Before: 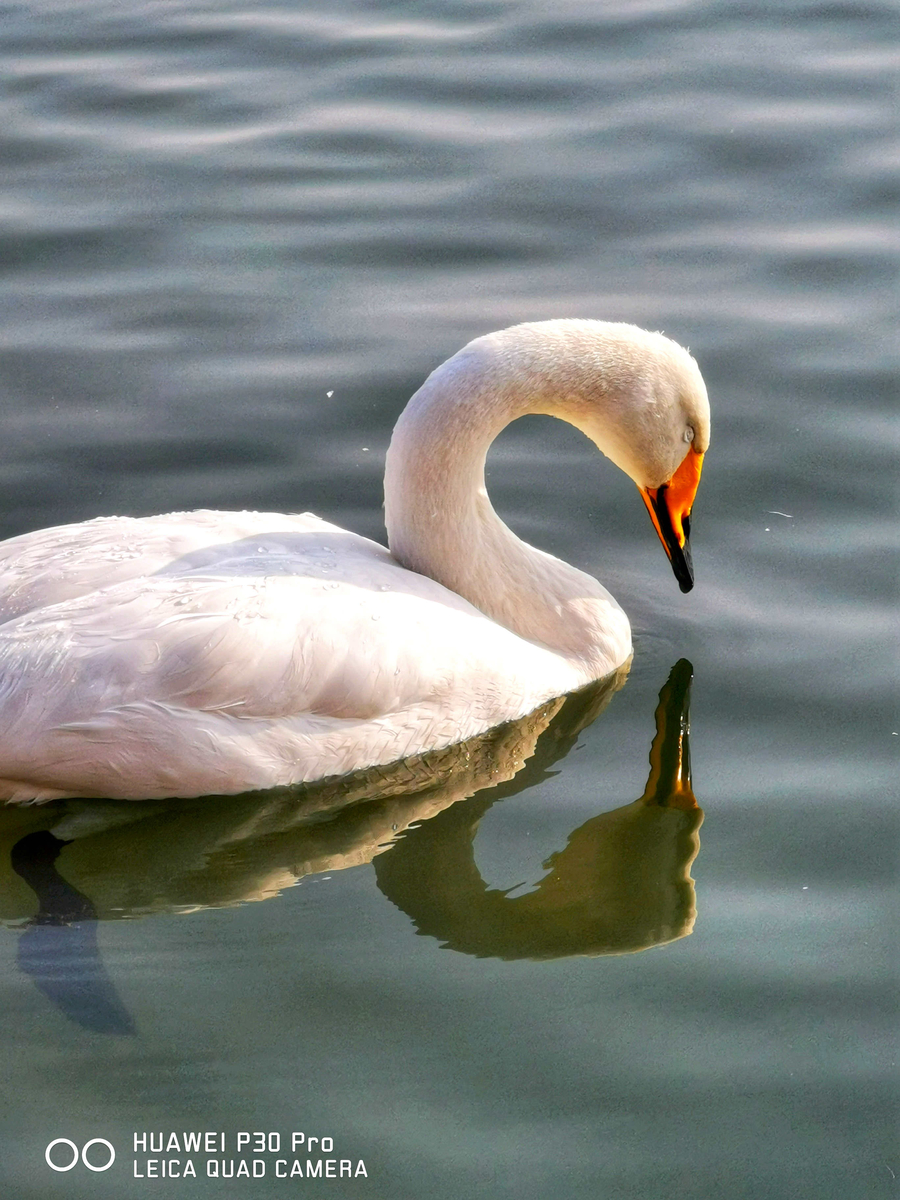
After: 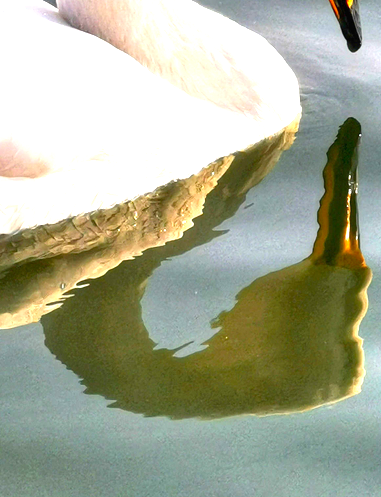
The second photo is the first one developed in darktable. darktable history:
crop: left 36.95%, top 45.129%, right 20.698%, bottom 13.427%
exposure: exposure 1.246 EV, compensate highlight preservation false
contrast brightness saturation: contrast -0.017, brightness -0.011, saturation 0.038
